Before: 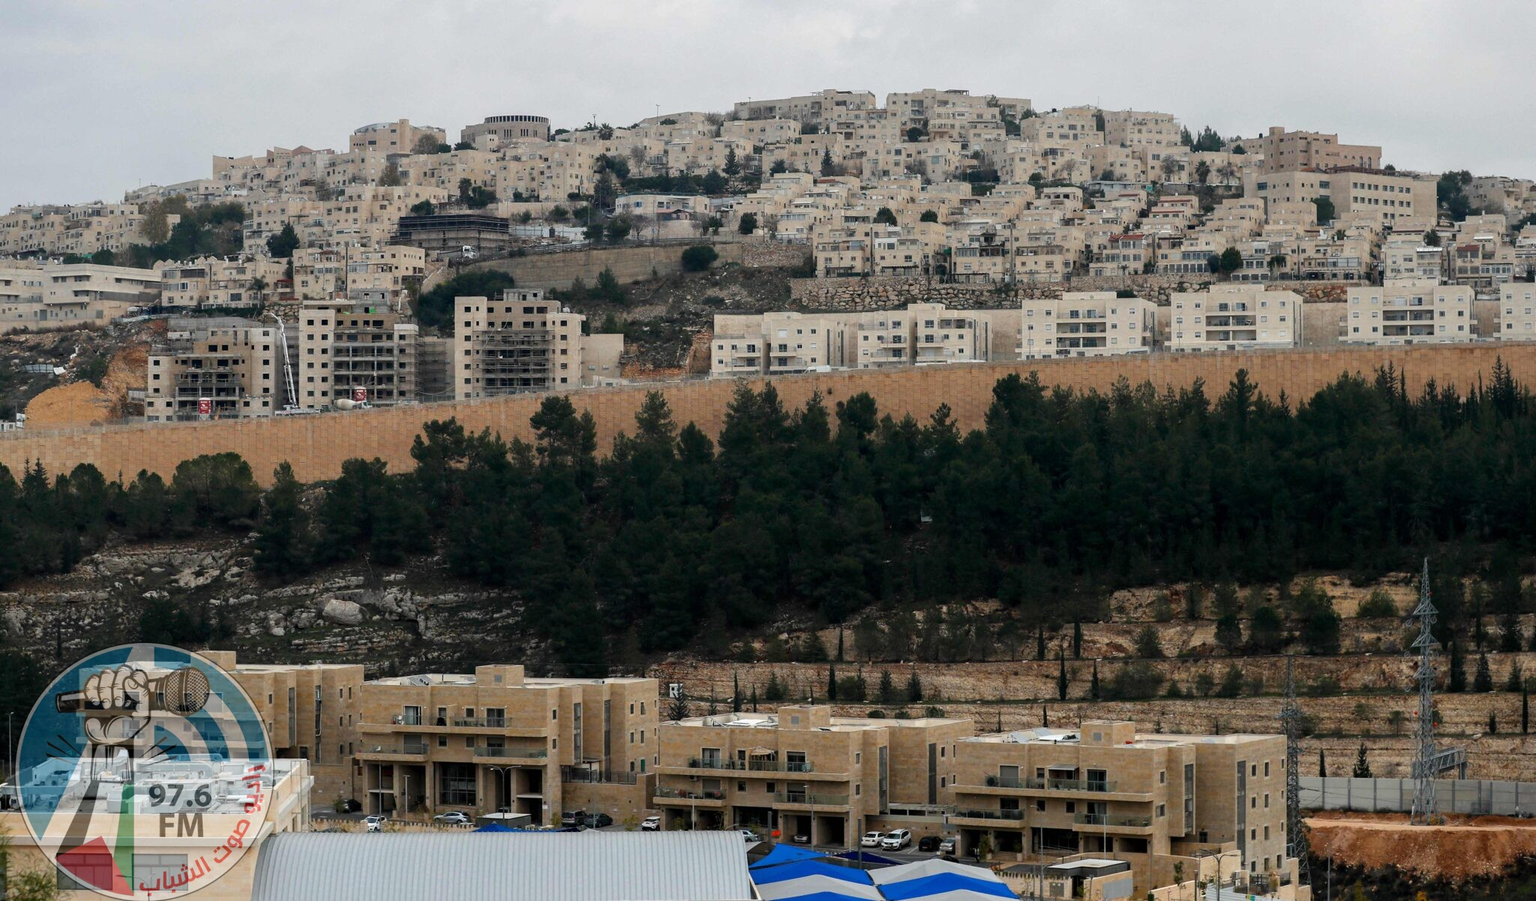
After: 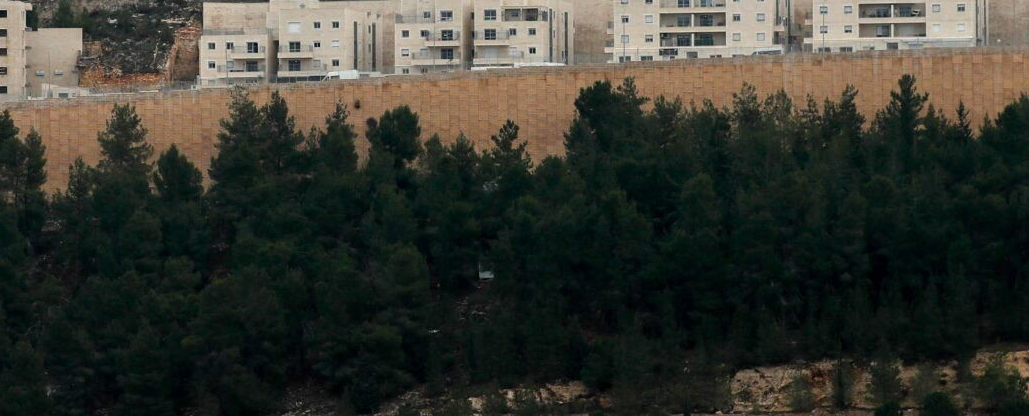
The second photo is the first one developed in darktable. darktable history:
exposure: exposure 0.127 EV, compensate highlight preservation false
crop: left 36.607%, top 34.735%, right 13.146%, bottom 30.611%
